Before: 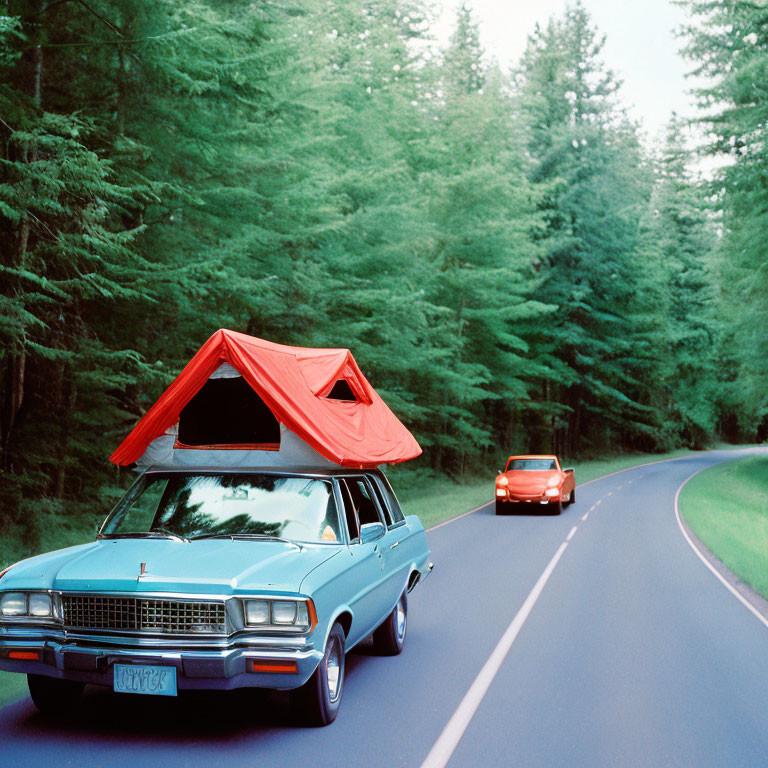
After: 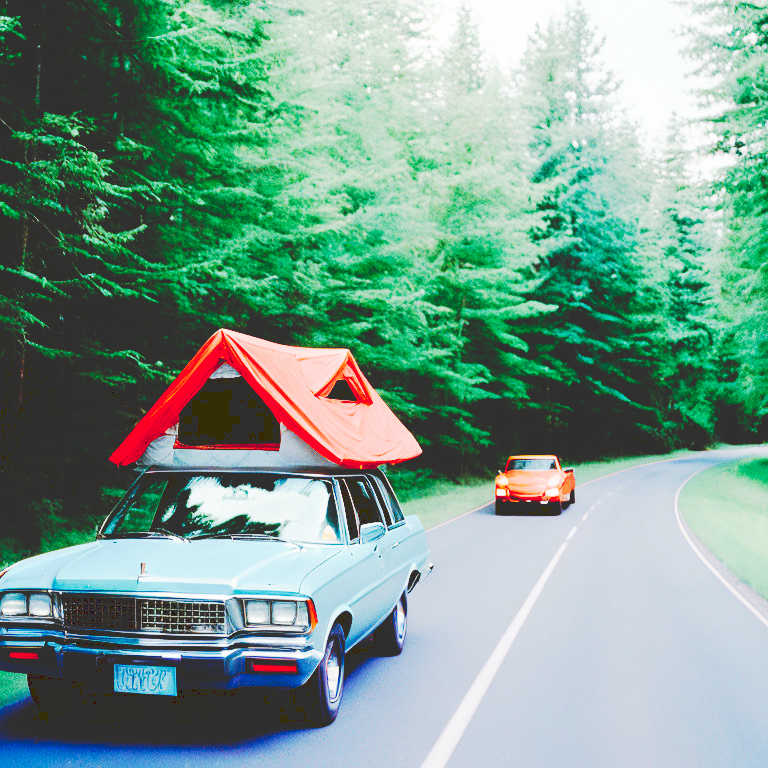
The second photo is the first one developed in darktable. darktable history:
tone curve: curves: ch0 [(0, 0) (0.003, 0.19) (0.011, 0.192) (0.025, 0.192) (0.044, 0.194) (0.069, 0.196) (0.1, 0.197) (0.136, 0.198) (0.177, 0.216) (0.224, 0.236) (0.277, 0.269) (0.335, 0.331) (0.399, 0.418) (0.468, 0.515) (0.543, 0.621) (0.623, 0.725) (0.709, 0.804) (0.801, 0.859) (0.898, 0.913) (1, 1)], preserve colors none
base curve: curves: ch0 [(0, 0) (0.036, 0.025) (0.121, 0.166) (0.206, 0.329) (0.605, 0.79) (1, 1)], preserve colors none
